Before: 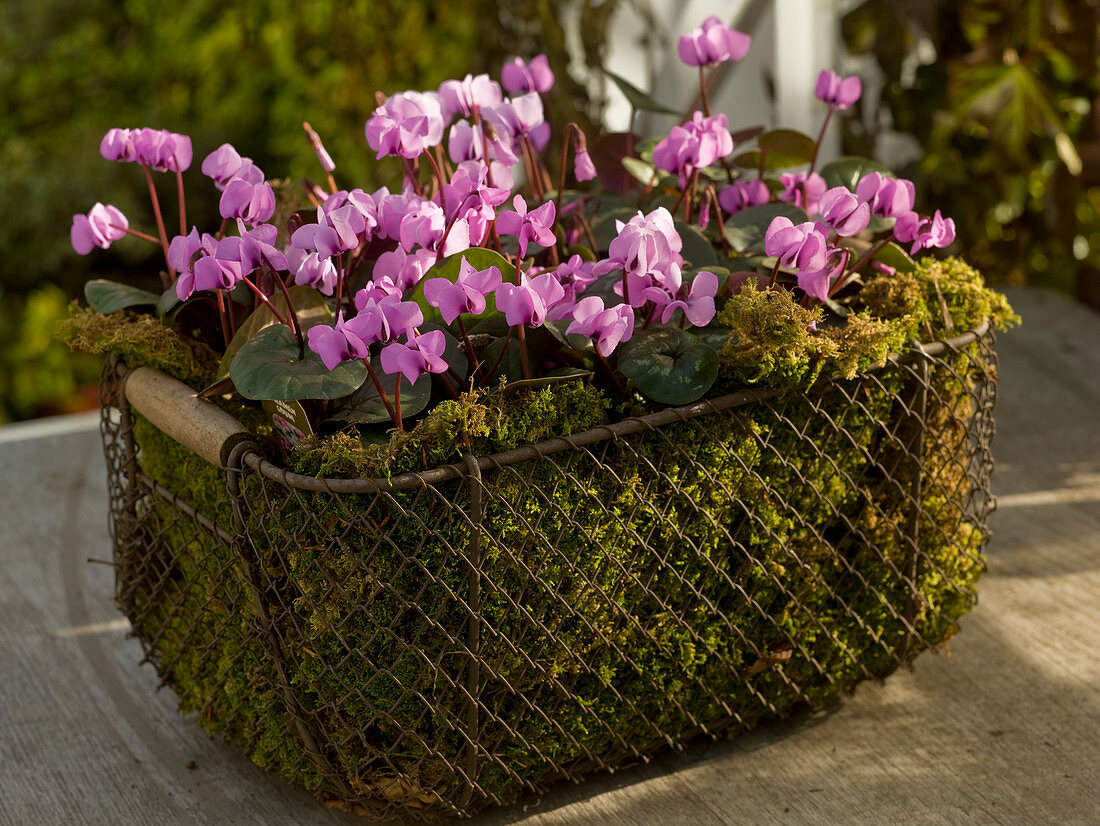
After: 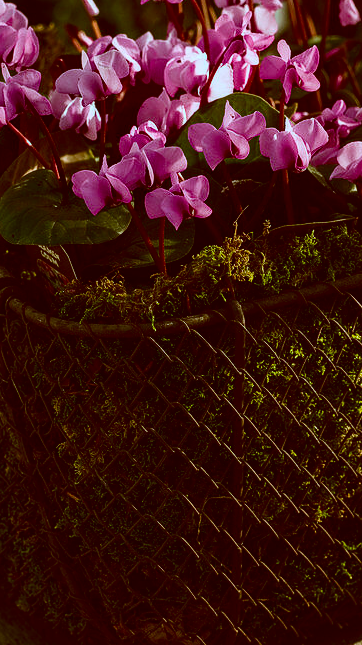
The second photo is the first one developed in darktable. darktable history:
crop and rotate: left 21.47%, top 18.851%, right 45.54%, bottom 2.989%
local contrast: on, module defaults
contrast brightness saturation: contrast 0.237, brightness -0.243, saturation 0.144
color correction: highlights a* -15.02, highlights b* -16.85, shadows a* 10.03, shadows b* 29.41
